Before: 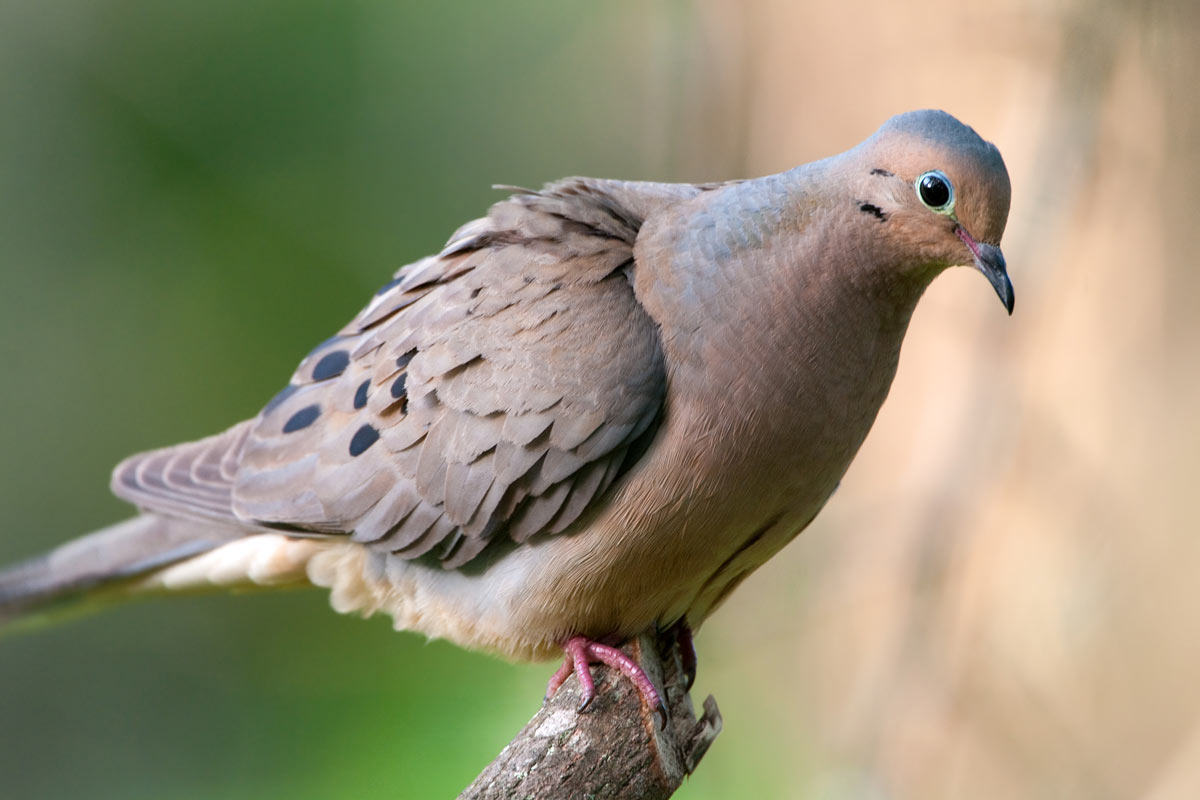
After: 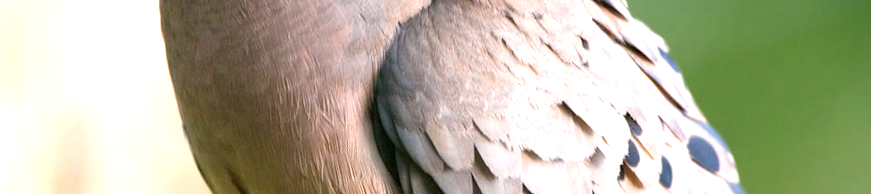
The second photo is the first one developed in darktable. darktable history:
crop and rotate: angle 16.12°, top 30.835%, bottom 35.653%
exposure: black level correction 0, exposure 1.1 EV, compensate exposure bias true, compensate highlight preservation false
